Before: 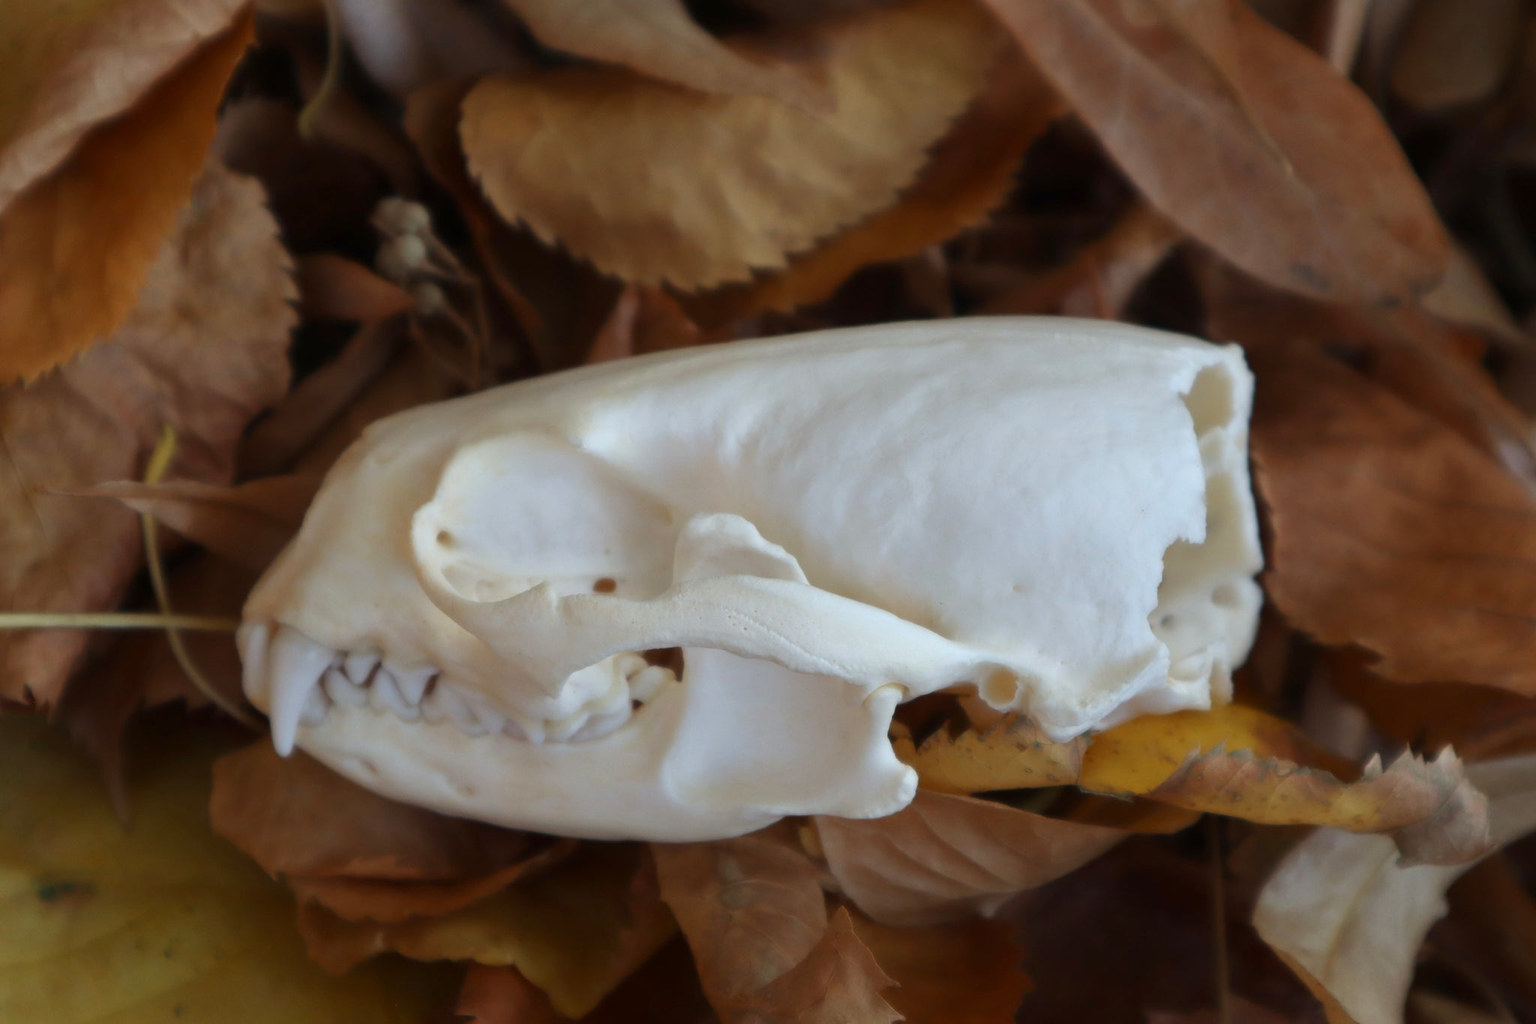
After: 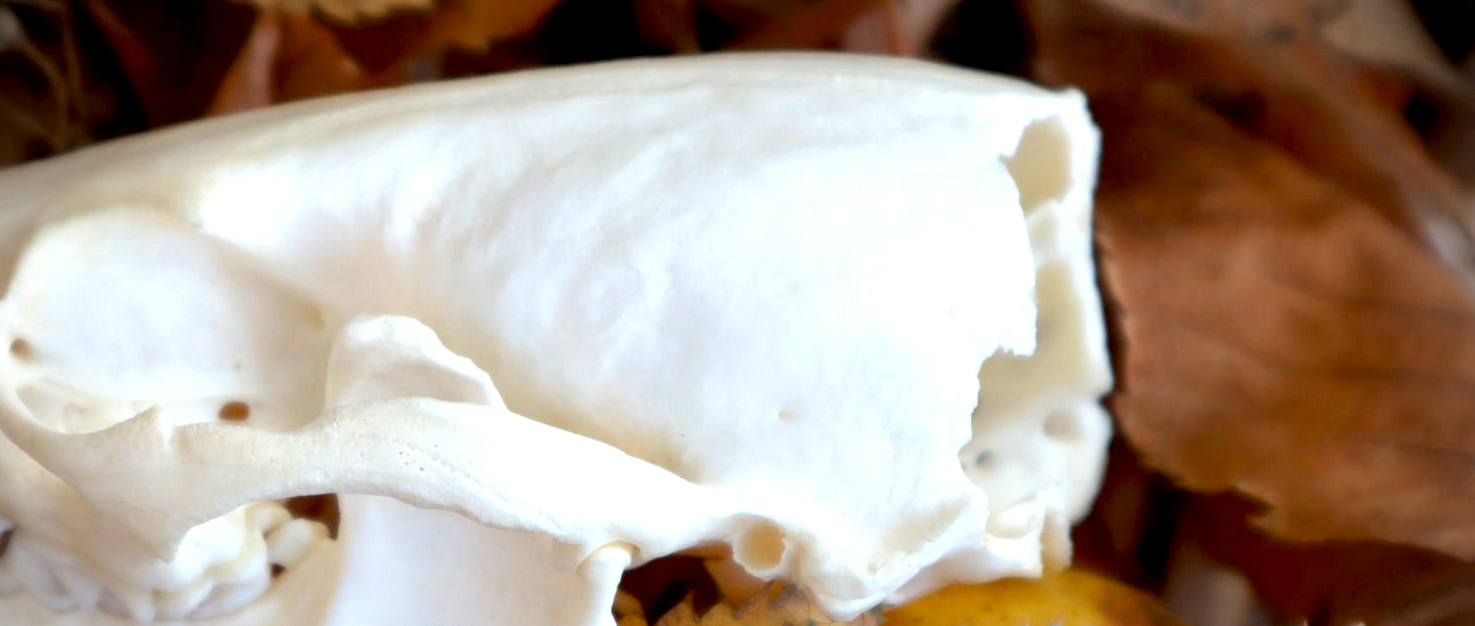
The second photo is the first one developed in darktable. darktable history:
exposure: black level correction 0.008, exposure 0.979 EV, compensate highlight preservation false
vignetting: on, module defaults
crop and rotate: left 27.938%, top 27.046%, bottom 27.046%
